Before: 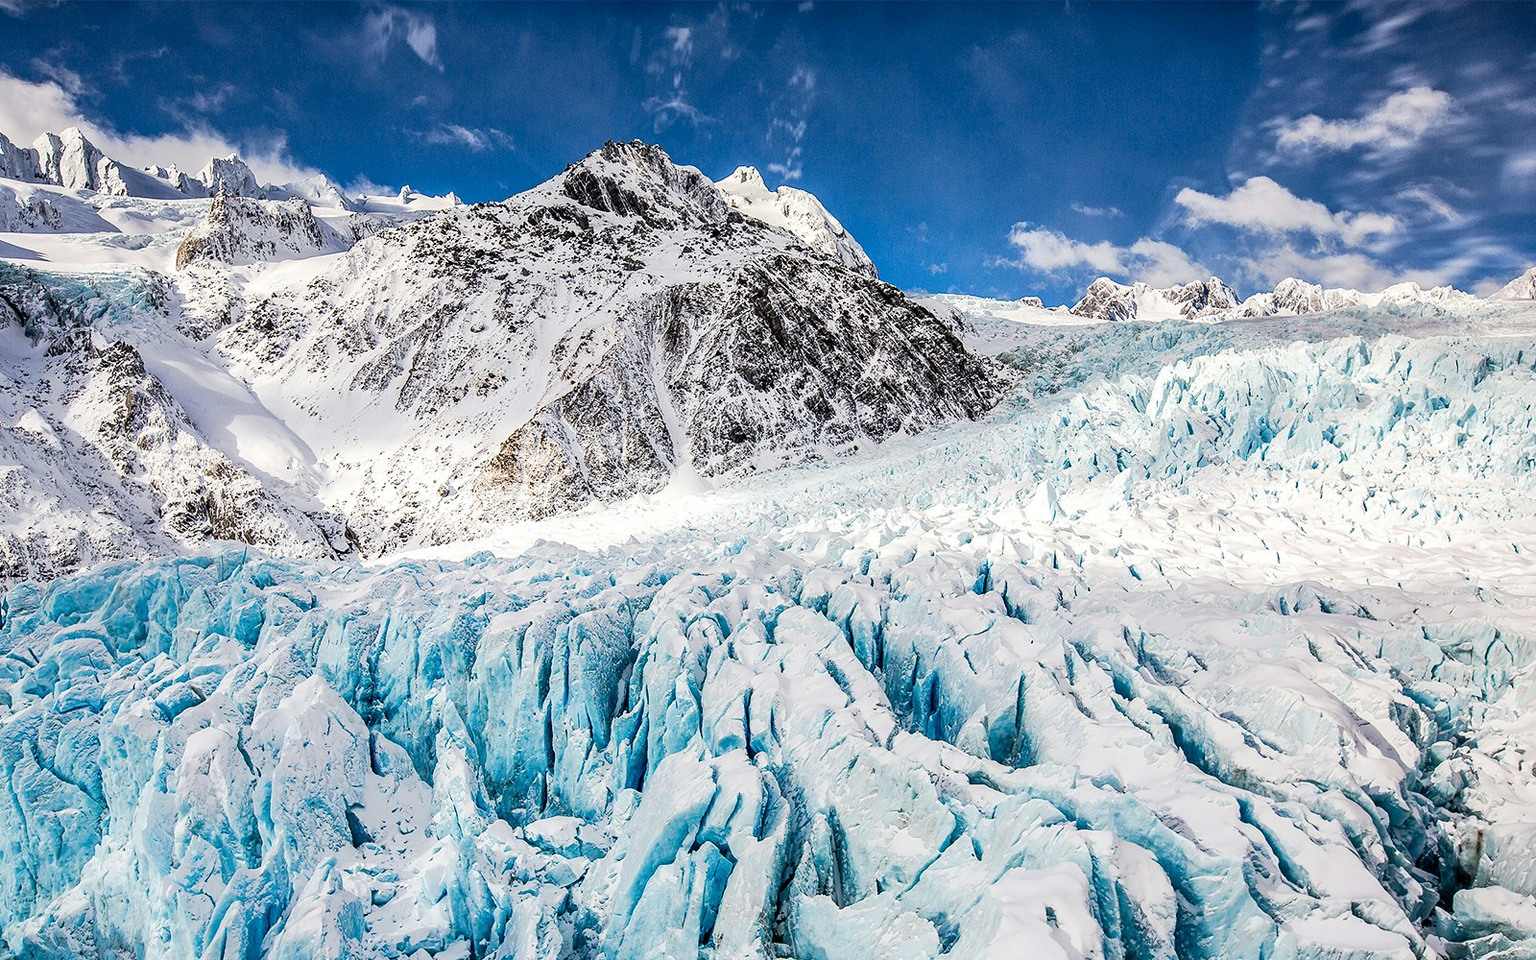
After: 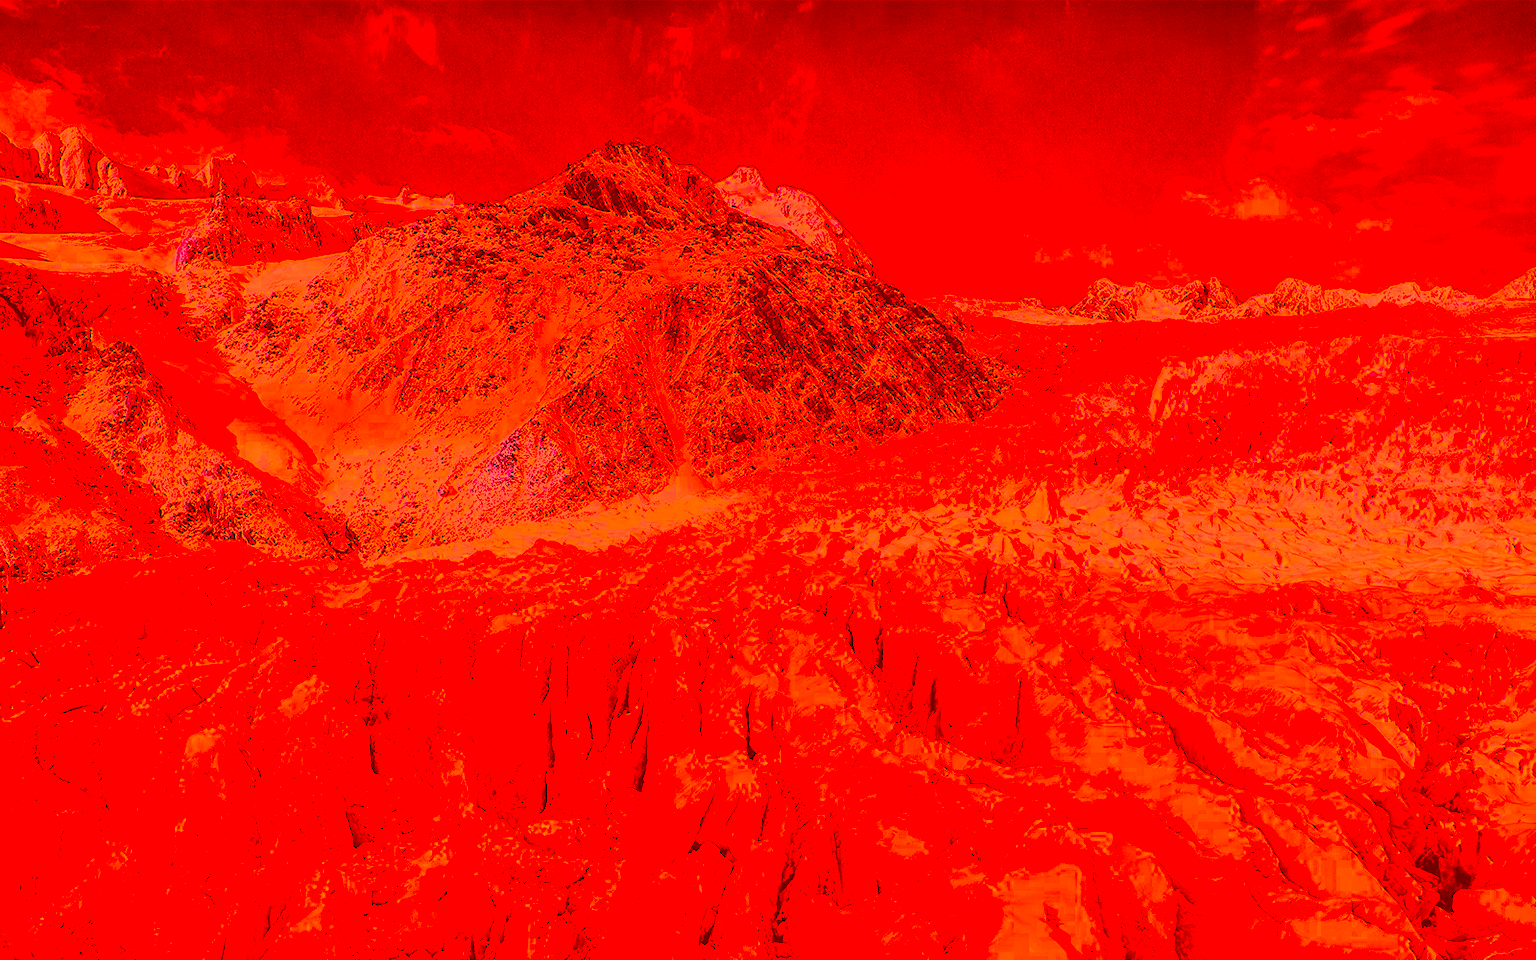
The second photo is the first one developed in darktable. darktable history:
color balance rgb: perceptual saturation grading › global saturation 38.717%, global vibrance 9.679%
color correction: highlights a* -39.49, highlights b* -39.28, shadows a* -39.76, shadows b* -39.62, saturation -2.95
shadows and highlights: radius 330.03, shadows 54, highlights -98.89, compress 94.55%, soften with gaussian
